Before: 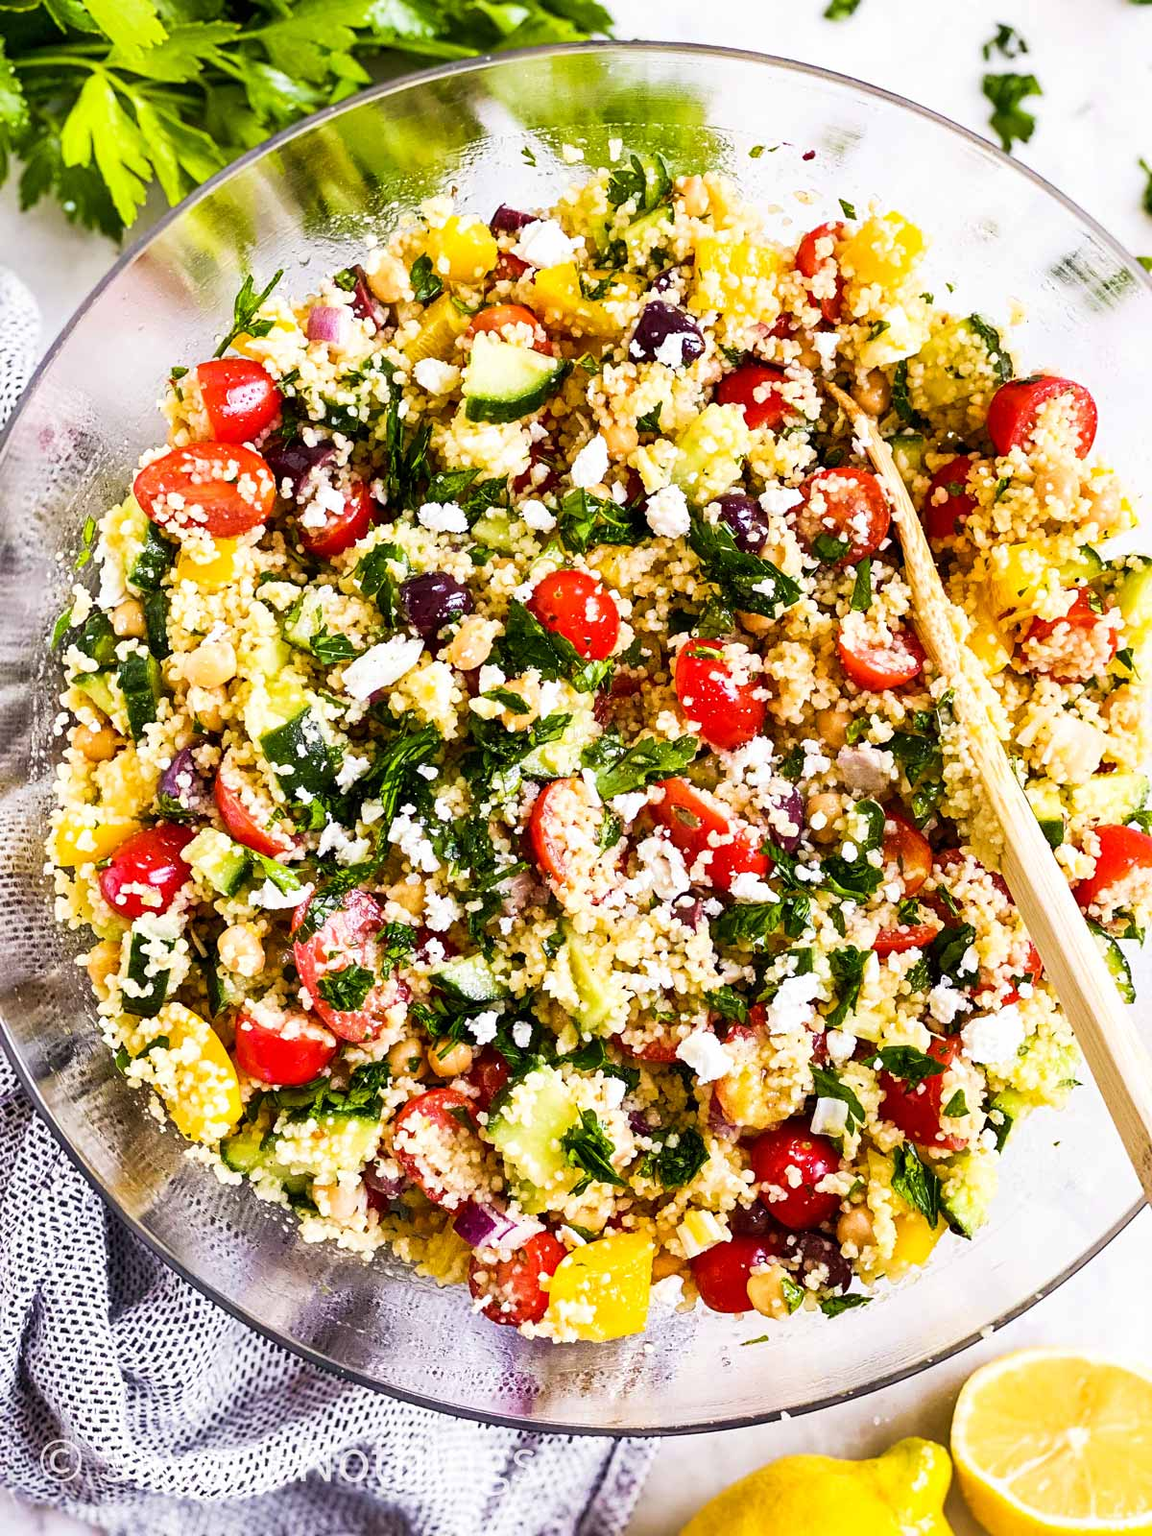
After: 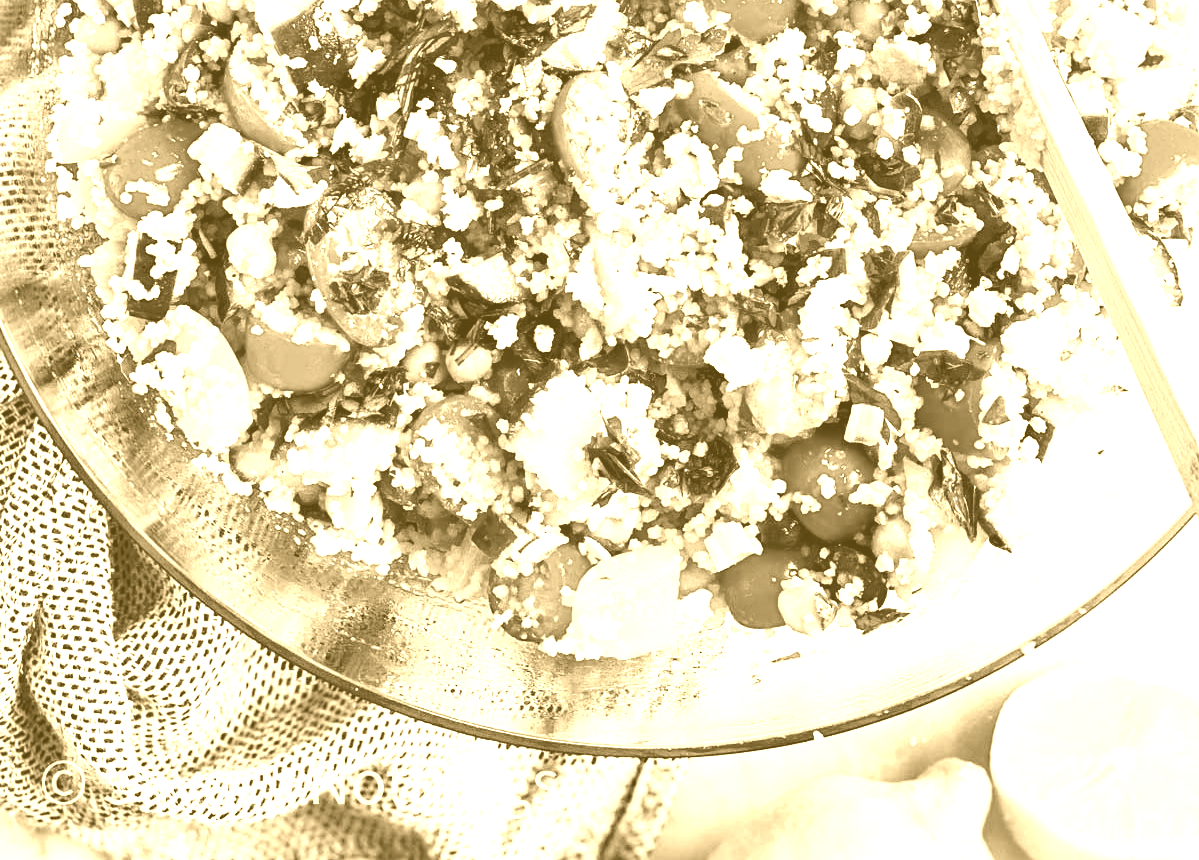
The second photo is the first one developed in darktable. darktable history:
tone curve: curves: ch0 [(0, 0) (0.003, 0.004) (0.011, 0.005) (0.025, 0.014) (0.044, 0.037) (0.069, 0.059) (0.1, 0.096) (0.136, 0.116) (0.177, 0.133) (0.224, 0.177) (0.277, 0.255) (0.335, 0.319) (0.399, 0.385) (0.468, 0.457) (0.543, 0.545) (0.623, 0.621) (0.709, 0.705) (0.801, 0.801) (0.898, 0.901) (1, 1)], preserve colors none
colorize: hue 36°, source mix 100%
haze removal: compatibility mode true, adaptive false
crop and rotate: top 46.237%
